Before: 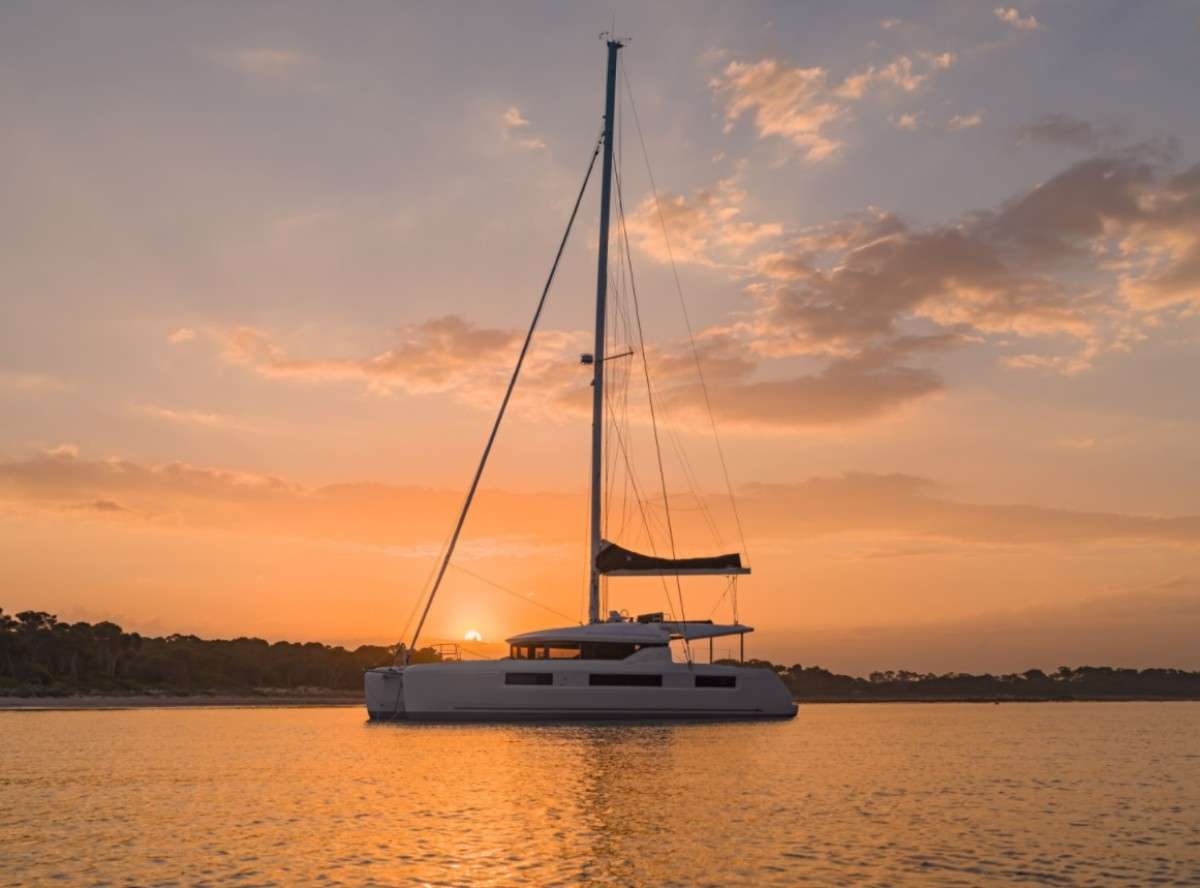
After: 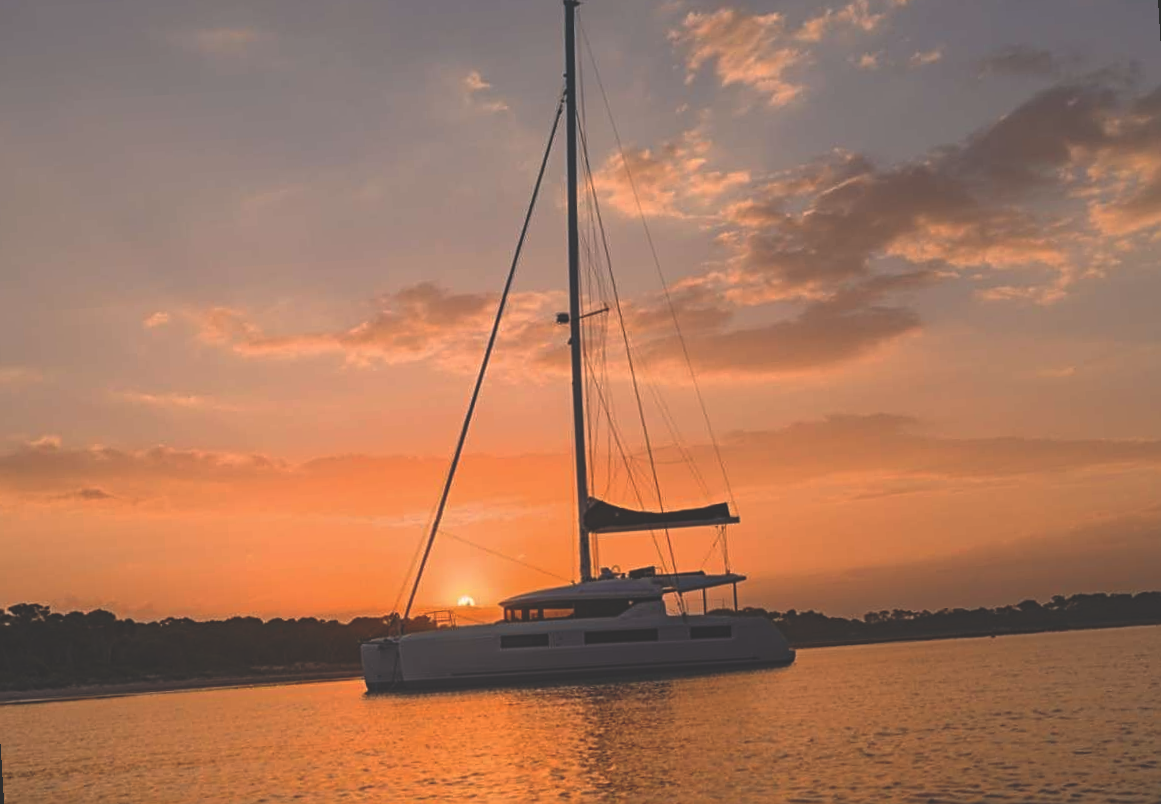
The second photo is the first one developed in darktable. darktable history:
sharpen: on, module defaults
rotate and perspective: rotation -3.52°, crop left 0.036, crop right 0.964, crop top 0.081, crop bottom 0.919
rgb curve: curves: ch0 [(0, 0.186) (0.314, 0.284) (0.775, 0.708) (1, 1)], compensate middle gray true, preserve colors none
